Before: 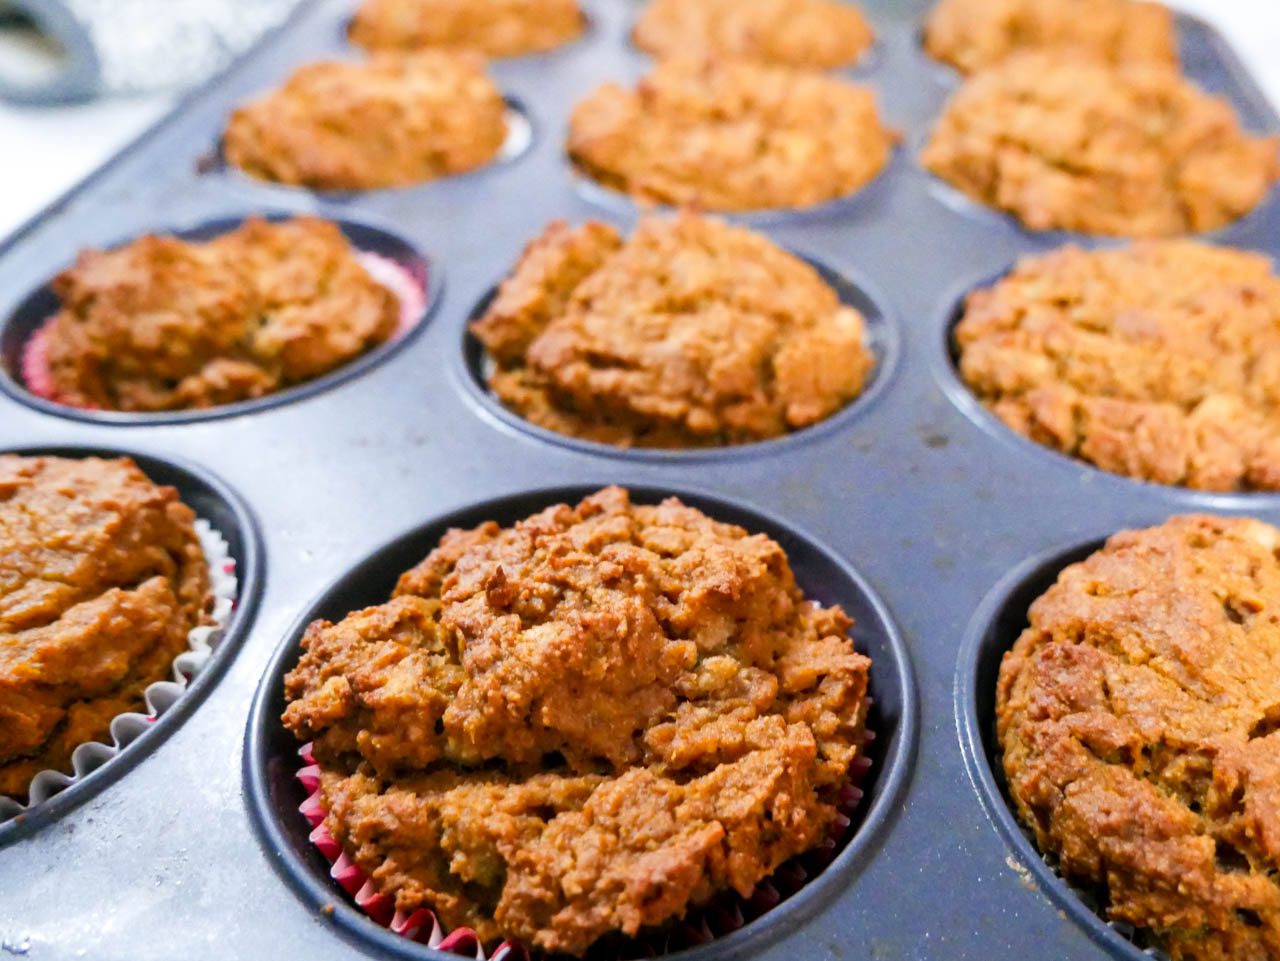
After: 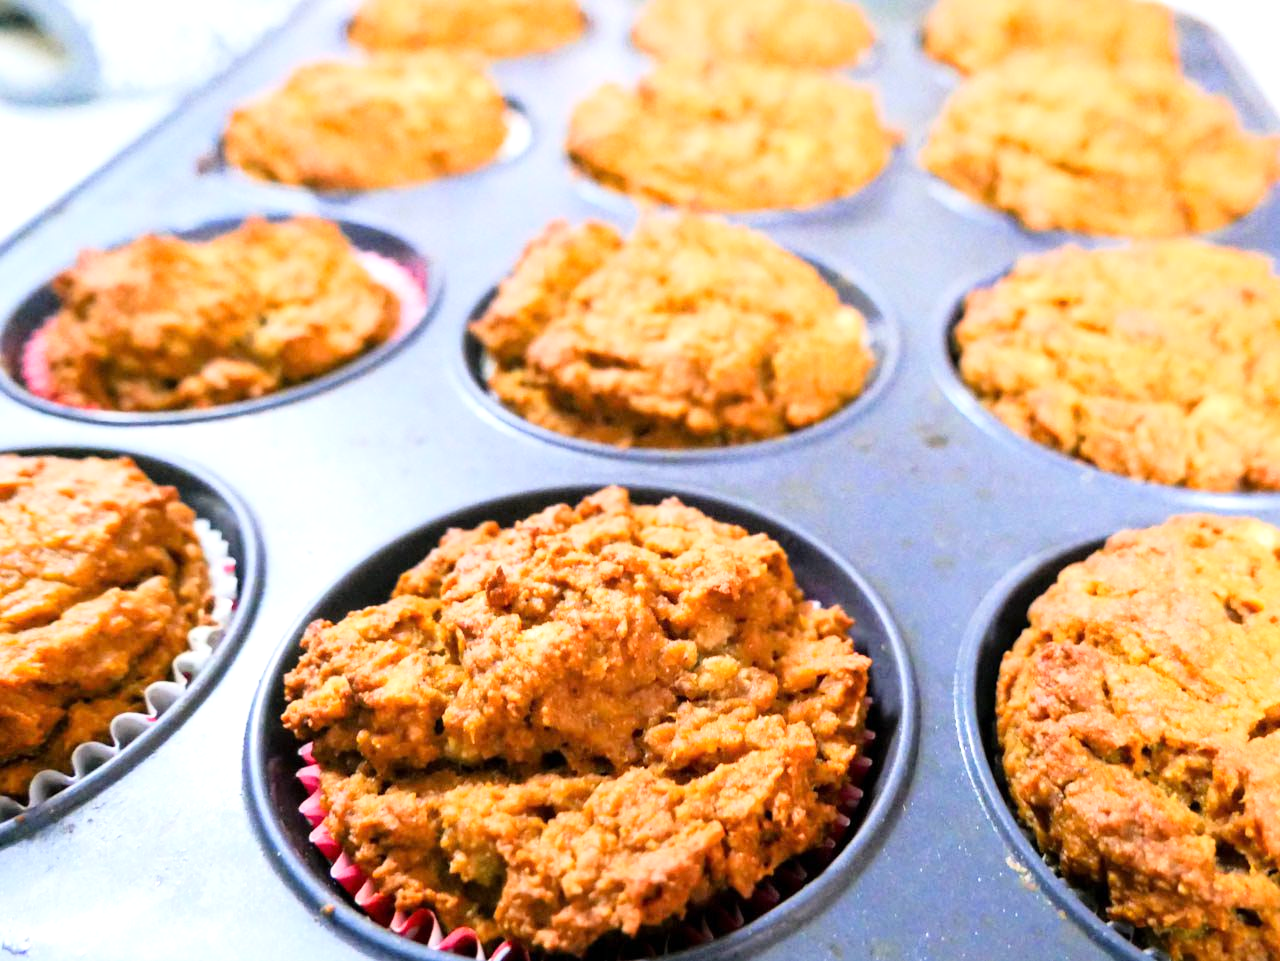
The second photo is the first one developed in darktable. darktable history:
base curve: curves: ch0 [(0, 0) (0.204, 0.334) (0.55, 0.733) (1, 1)]
tone equalizer: -8 EV -0.417 EV, -7 EV -0.38 EV, -6 EV -0.351 EV, -5 EV -0.209 EV, -3 EV 0.256 EV, -2 EV 0.321 EV, -1 EV 0.394 EV, +0 EV 0.417 EV
